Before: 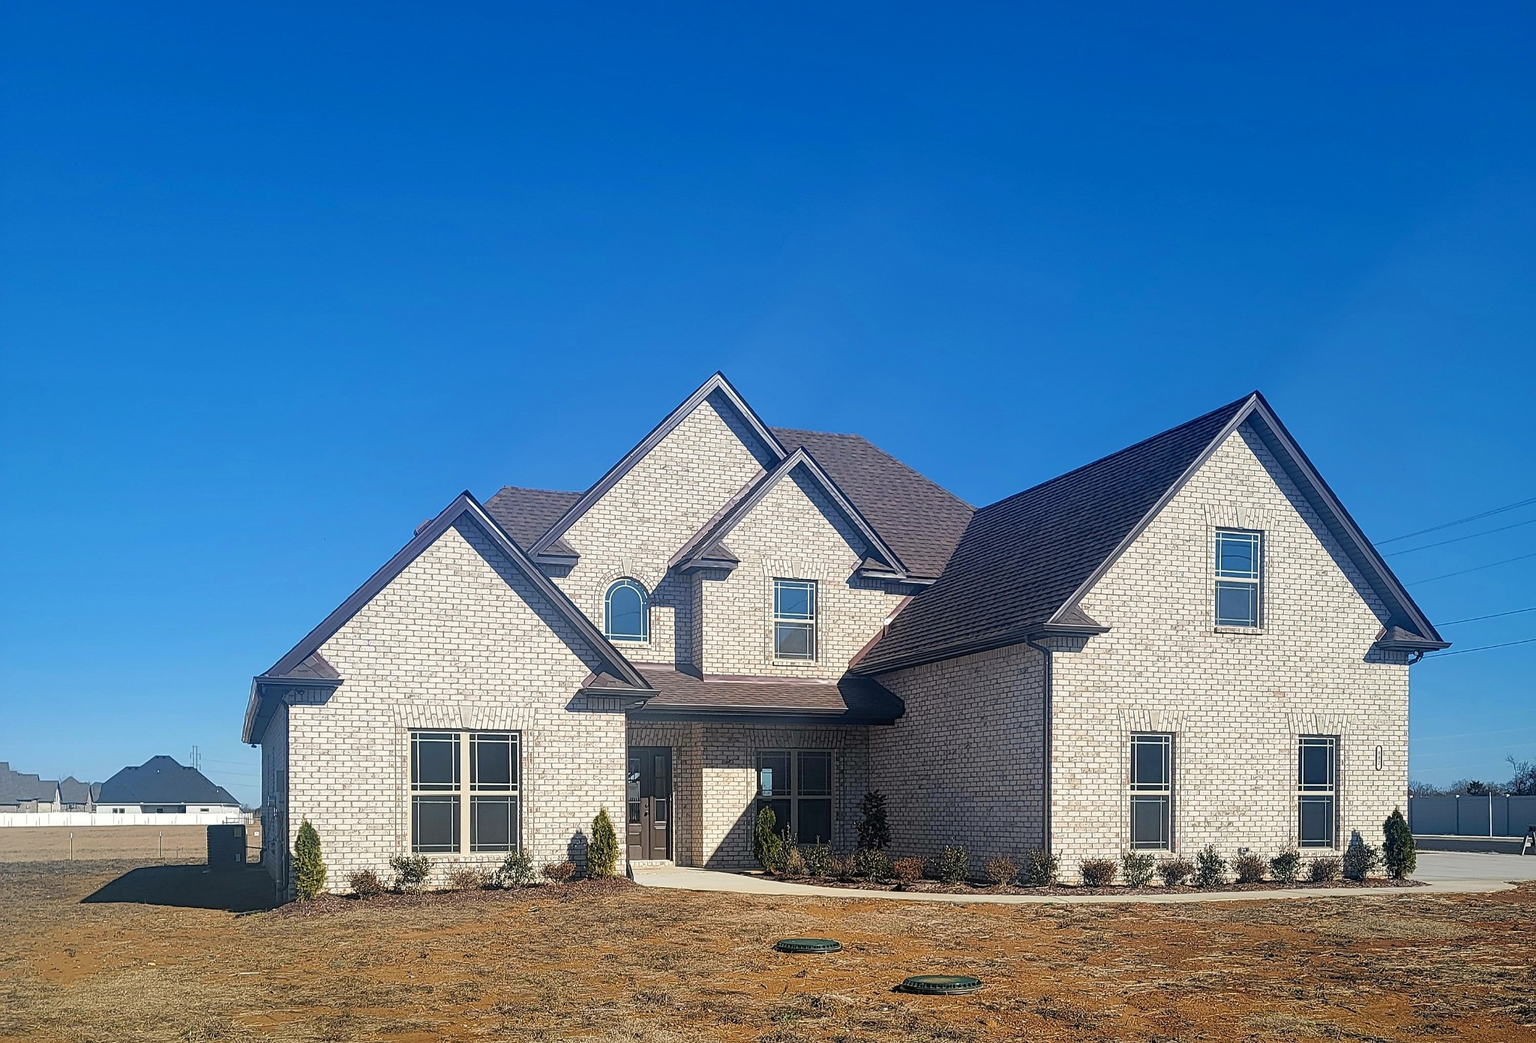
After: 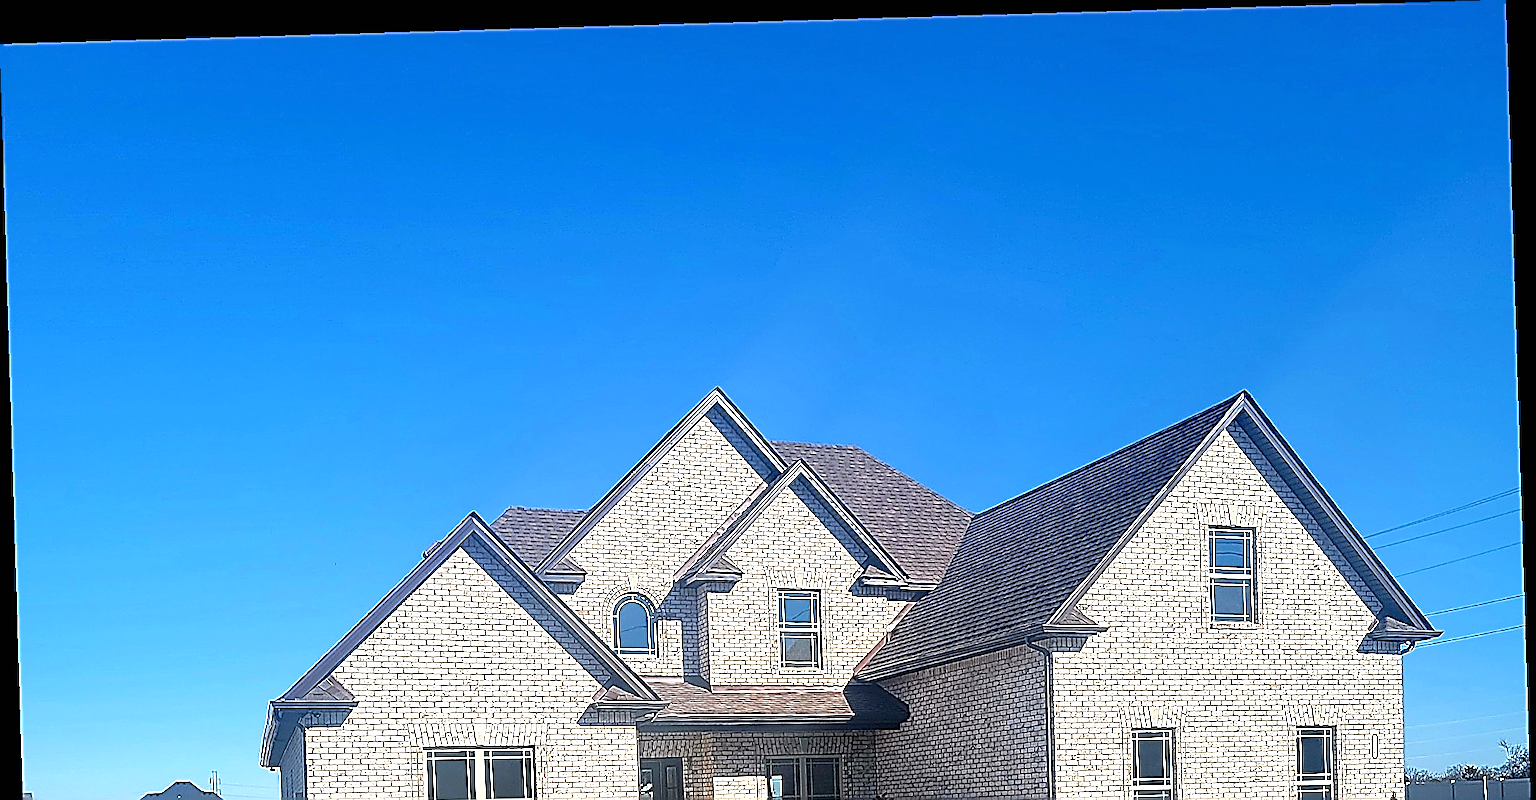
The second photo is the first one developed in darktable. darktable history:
crop: bottom 24.988%
sharpen: amount 2
rotate and perspective: rotation -1.77°, lens shift (horizontal) 0.004, automatic cropping off
exposure: black level correction 0, exposure 0.7 EV, compensate highlight preservation false
